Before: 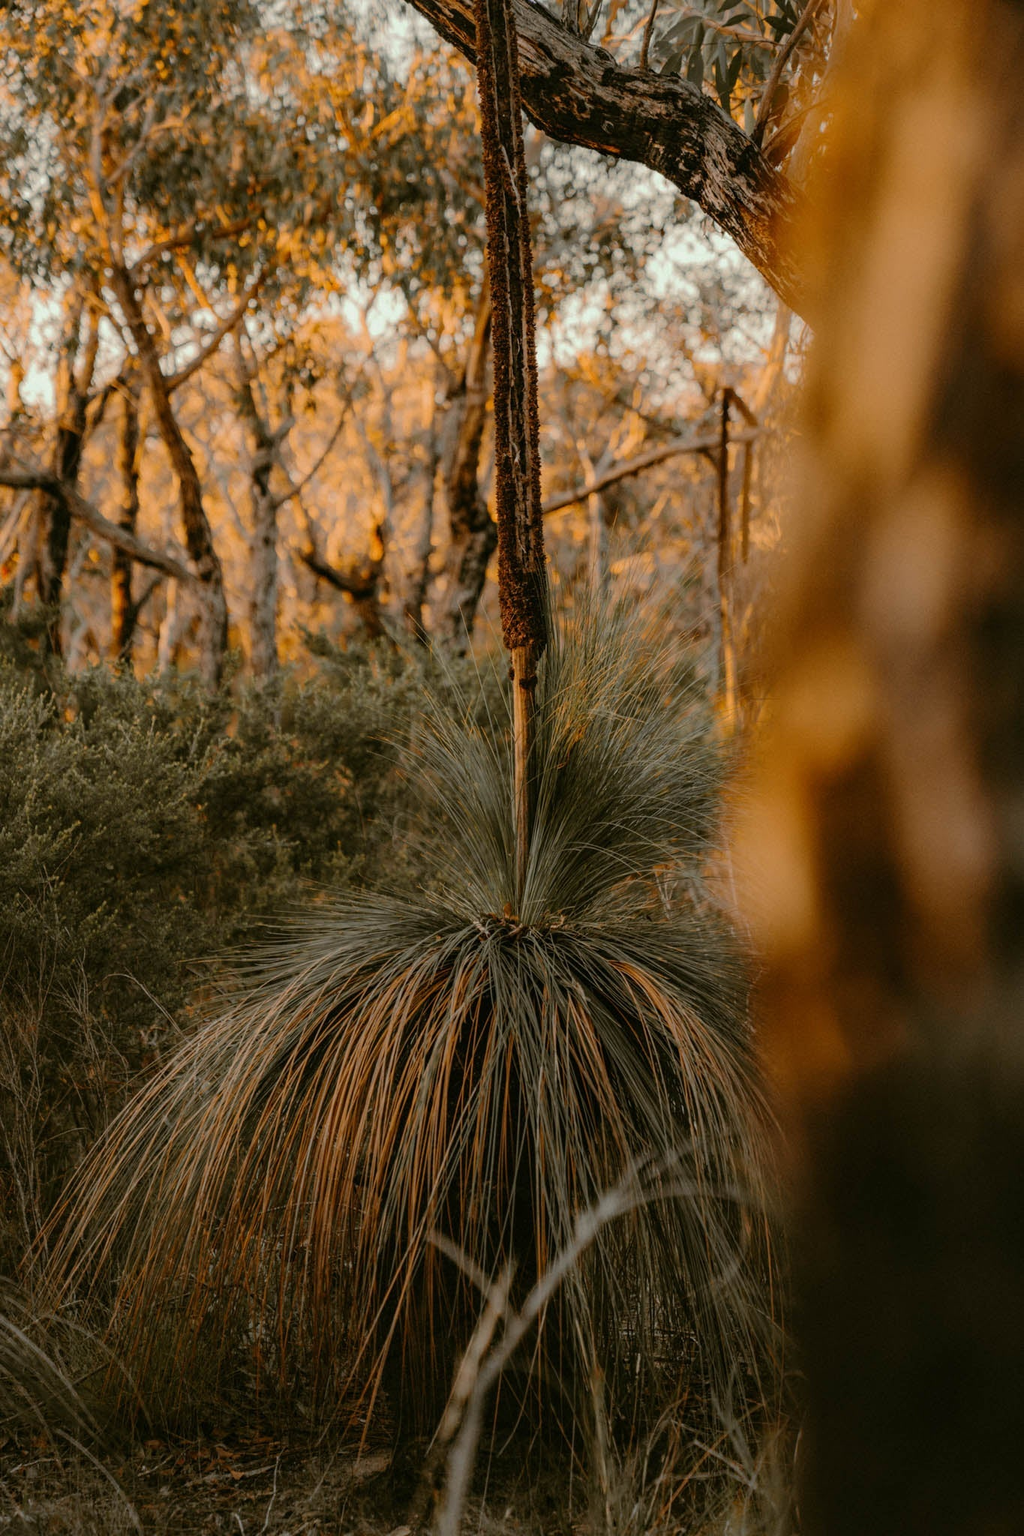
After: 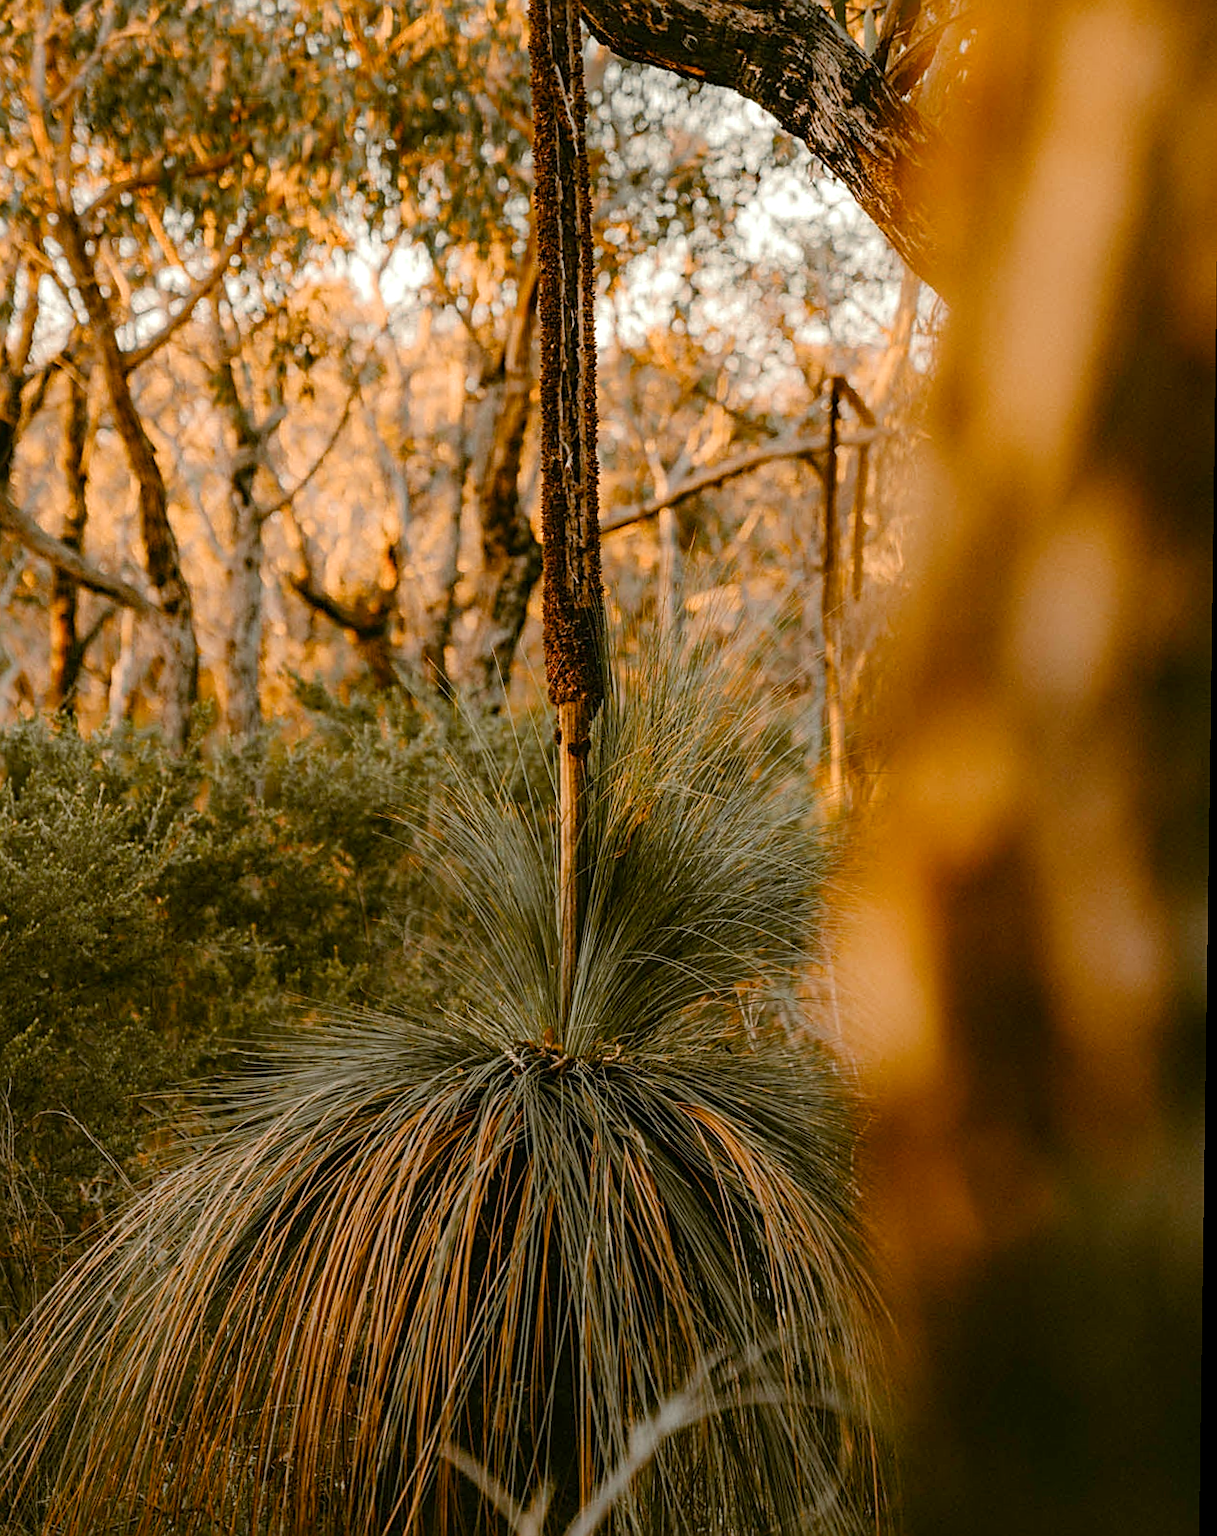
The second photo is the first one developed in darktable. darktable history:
color balance rgb: perceptual saturation grading › global saturation 20%, perceptual saturation grading › highlights -50%, perceptual saturation grading › shadows 30%, perceptual brilliance grading › global brilliance 10%, perceptual brilliance grading › shadows 15%
crop: left 8.155%, top 6.611%, bottom 15.385%
sharpen: on, module defaults
rotate and perspective: rotation 0.8°, automatic cropping off
